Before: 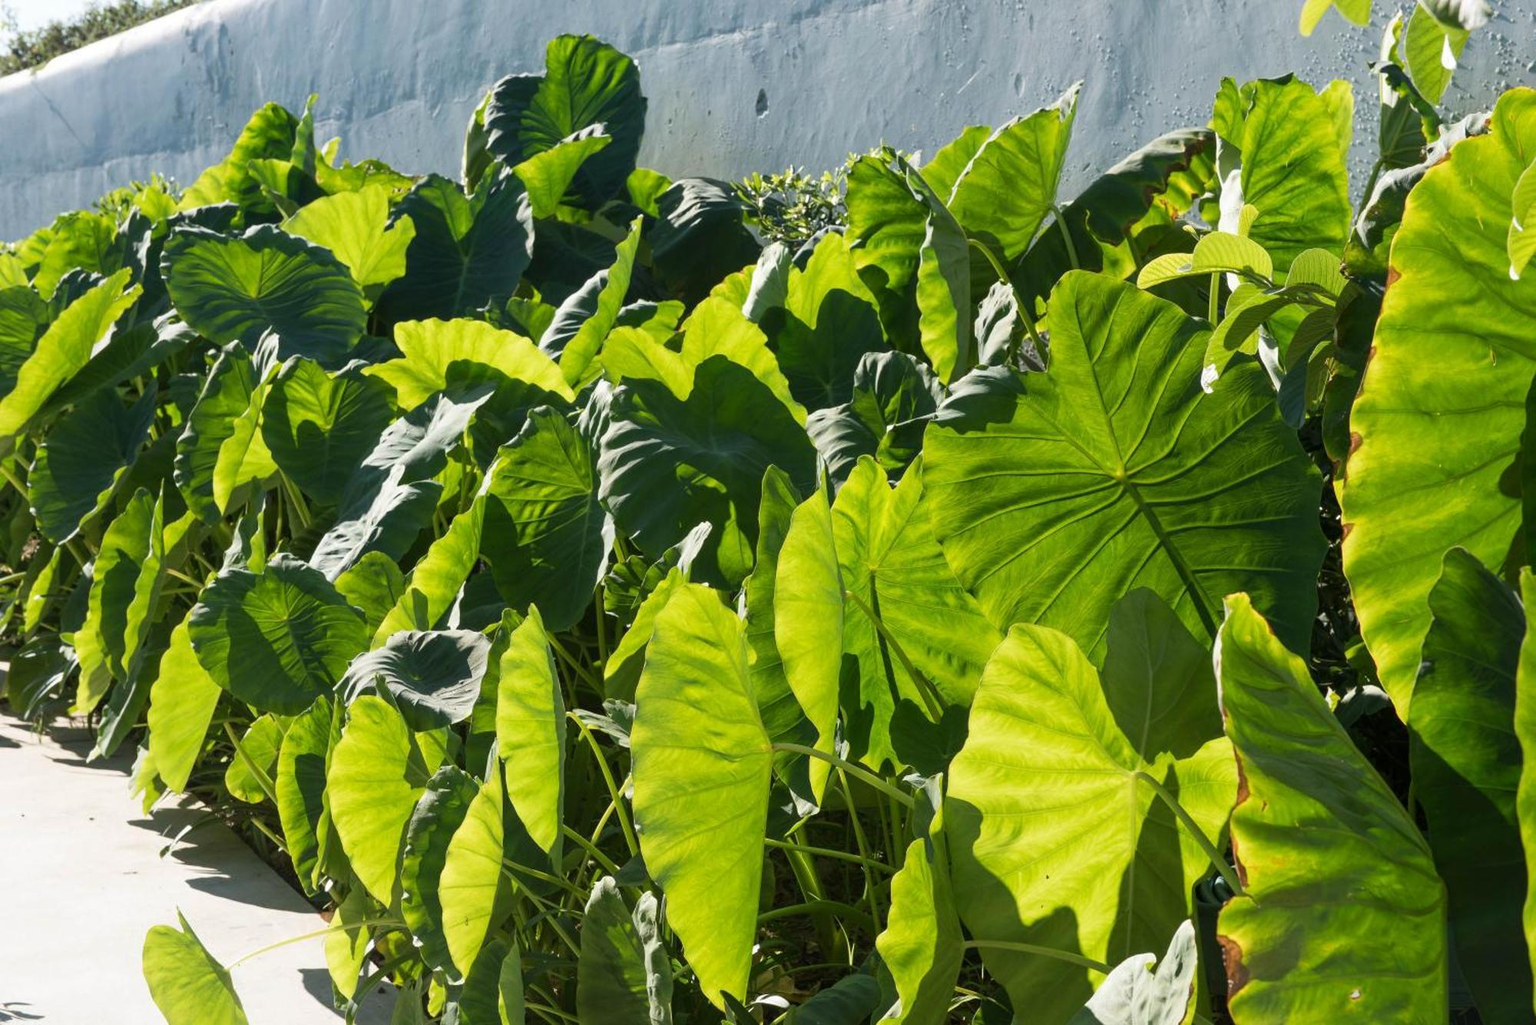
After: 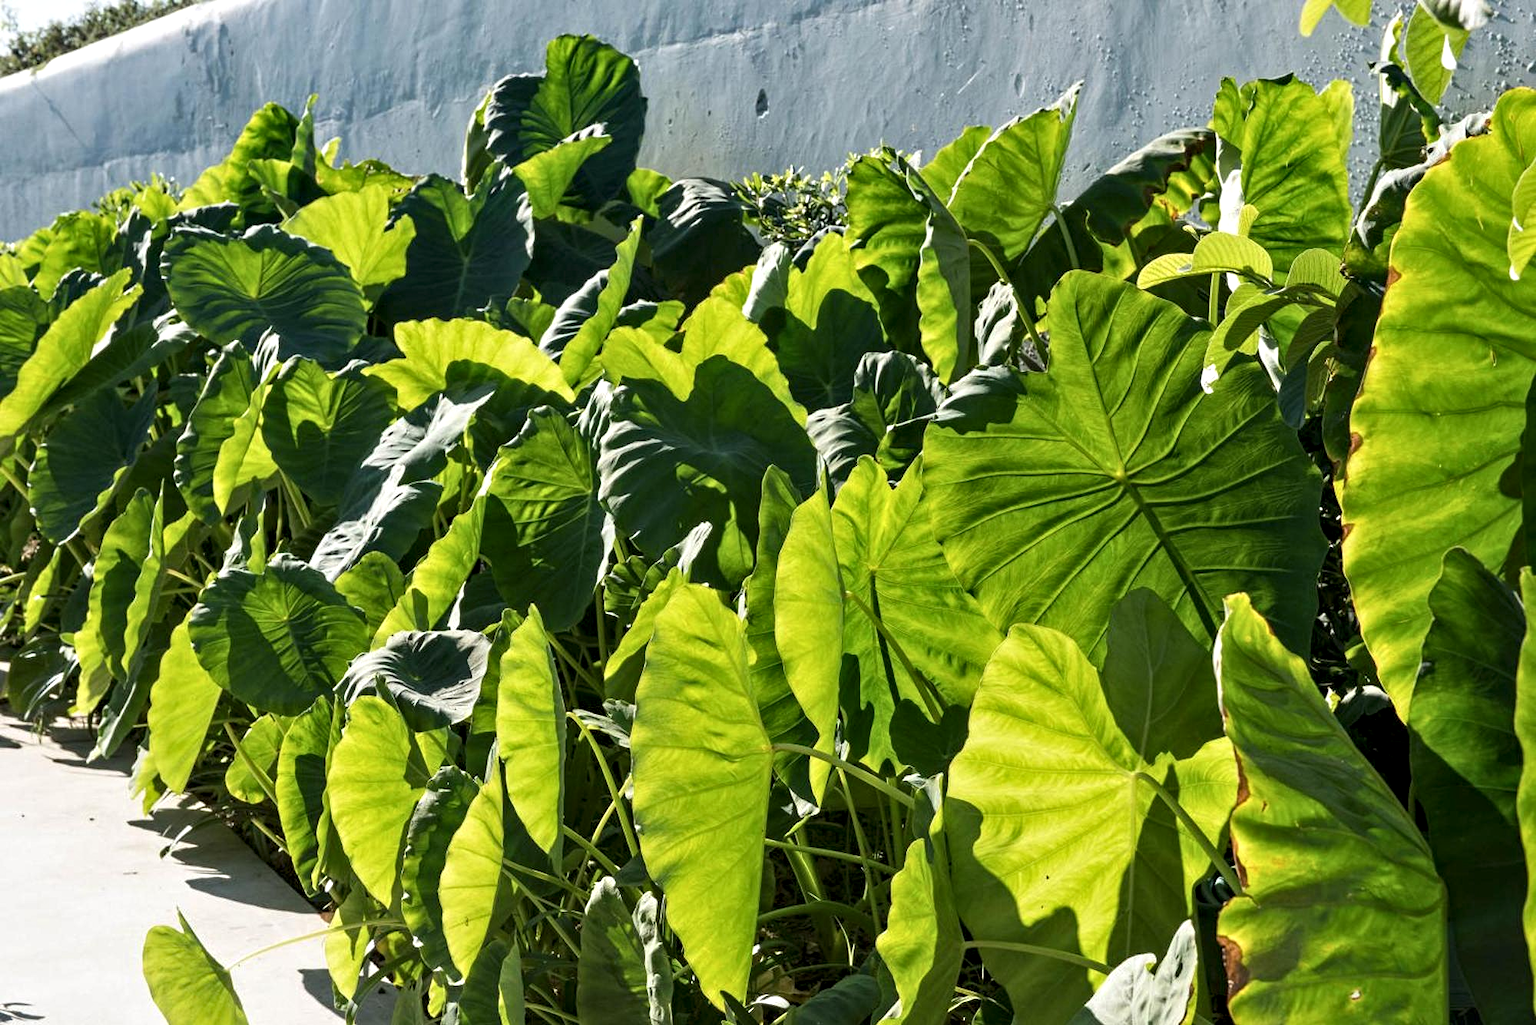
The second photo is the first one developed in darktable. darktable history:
contrast equalizer: y [[0.51, 0.537, 0.559, 0.574, 0.599, 0.618], [0.5 ×6], [0.5 ×6], [0 ×6], [0 ×6]] | blend: blend mode difference, opacity 100%; mask: uniform (no mask)
